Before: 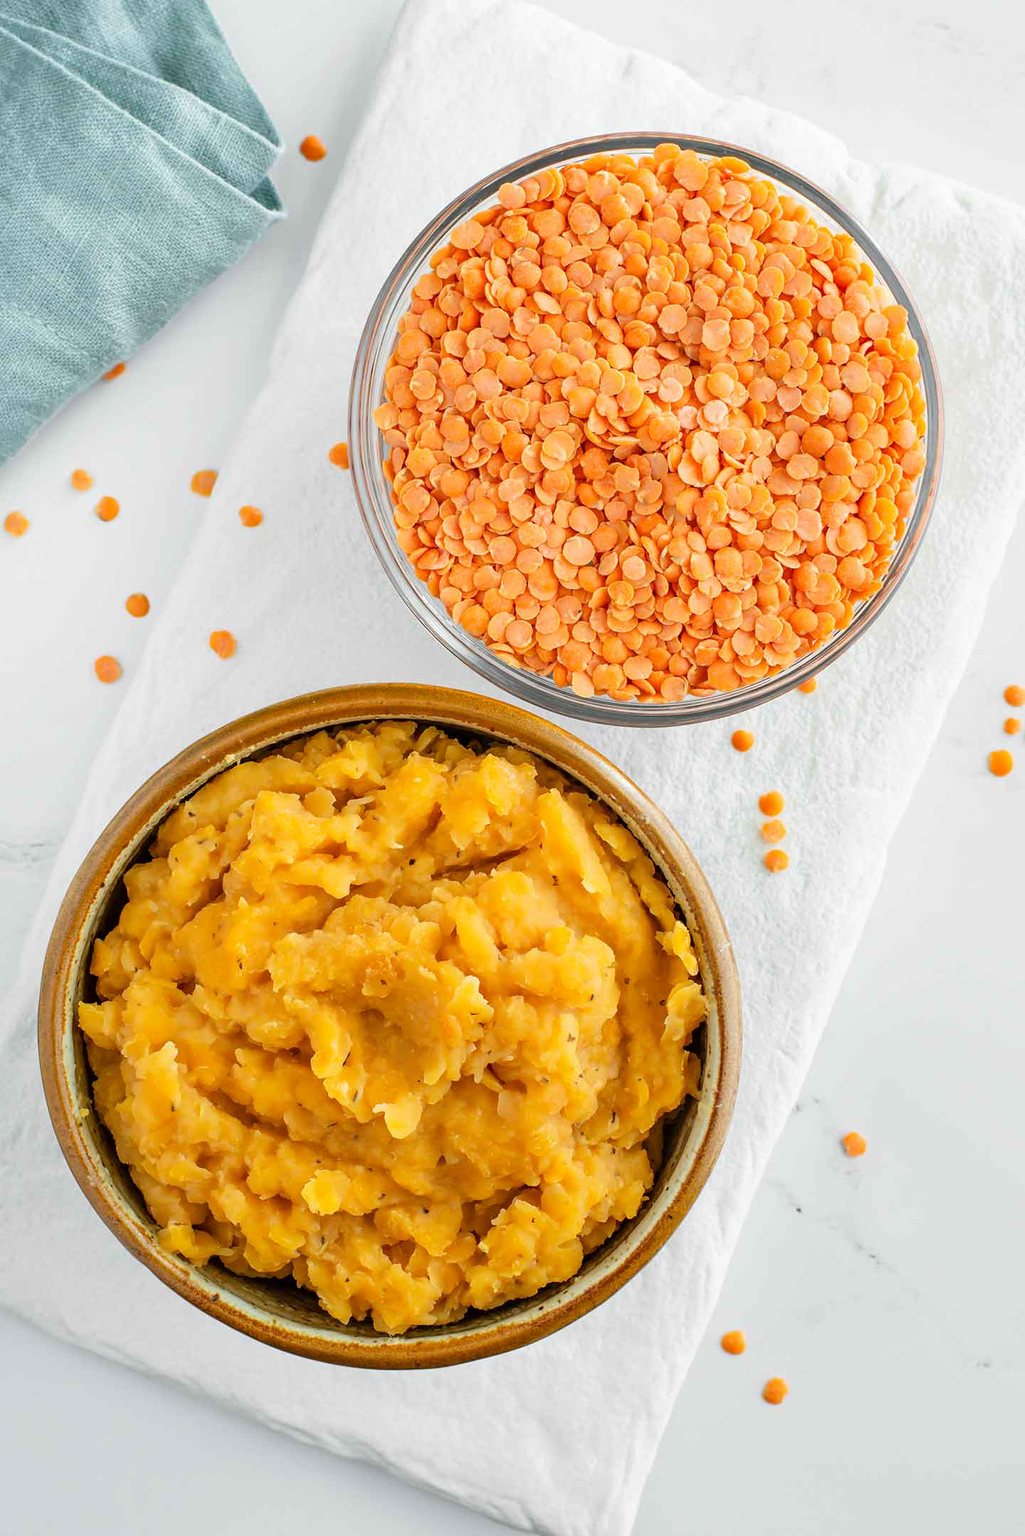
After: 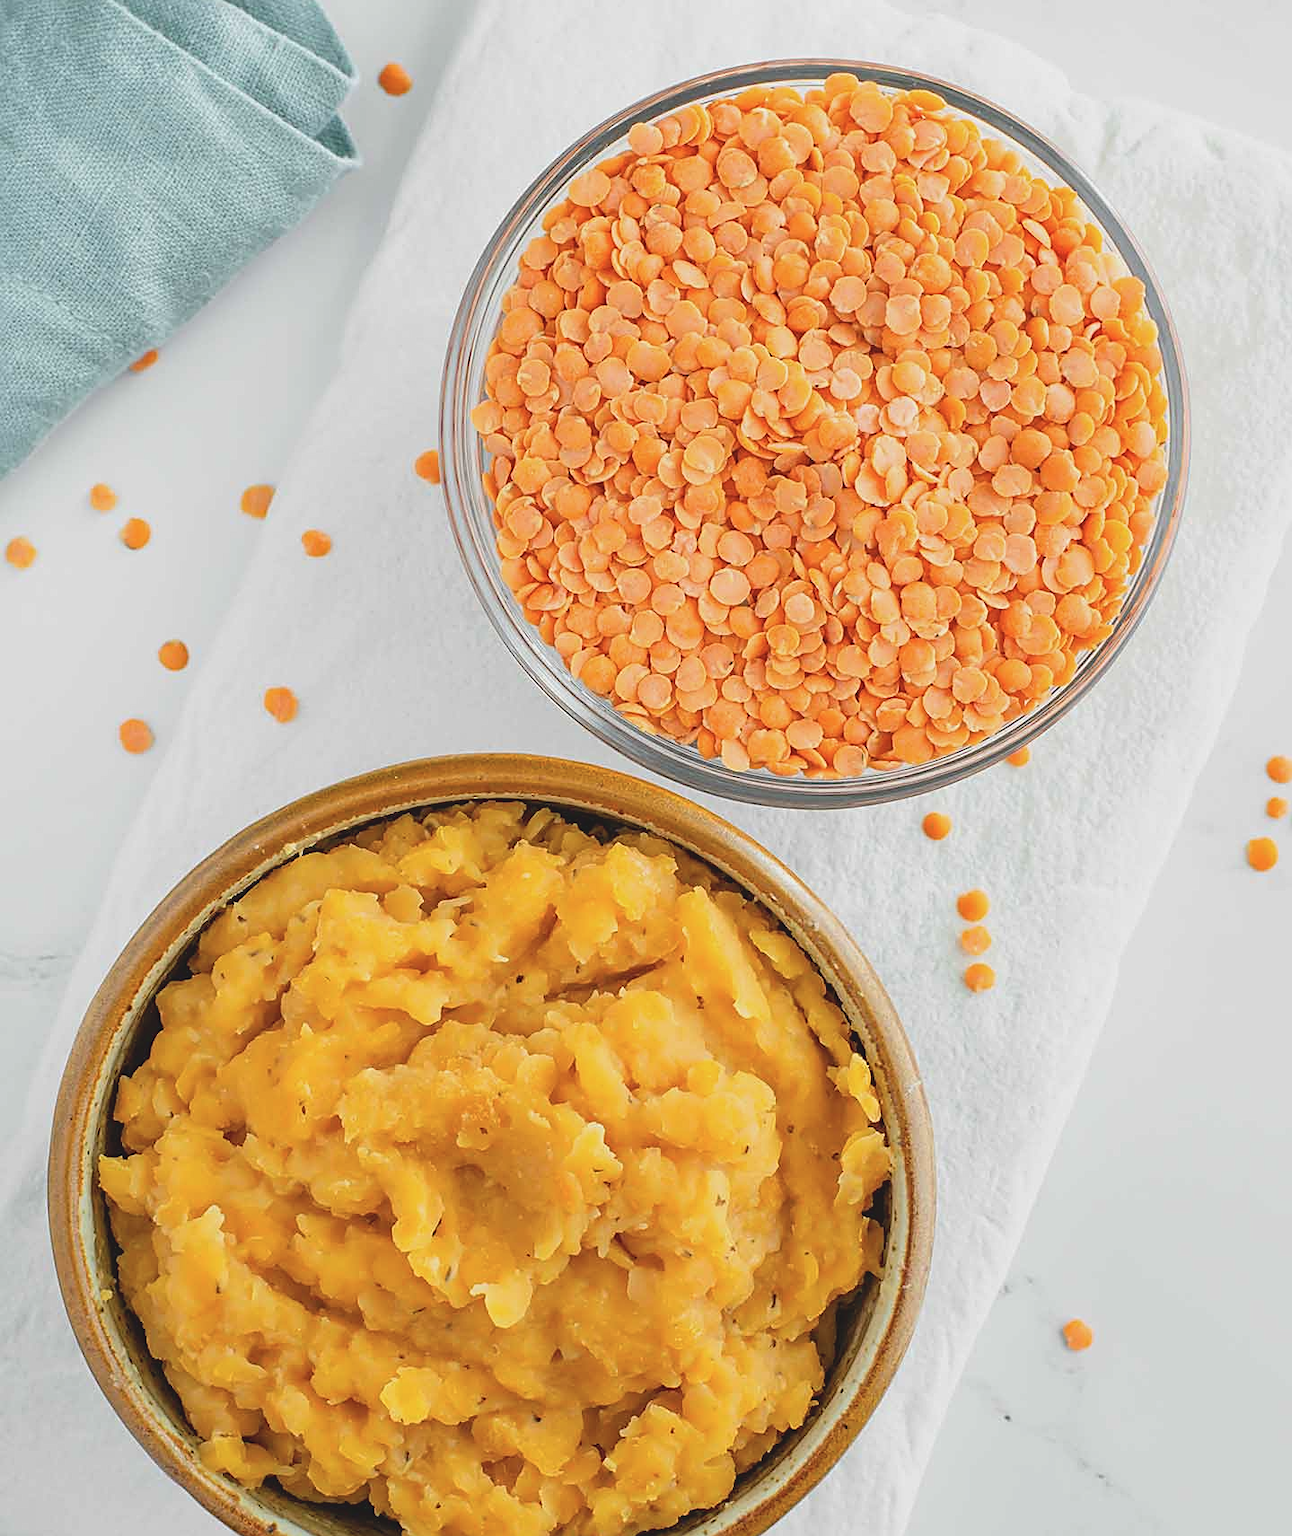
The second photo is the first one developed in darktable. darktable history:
contrast brightness saturation: contrast -0.151, brightness 0.045, saturation -0.132
crop and rotate: top 5.654%, bottom 14.981%
sharpen: on, module defaults
